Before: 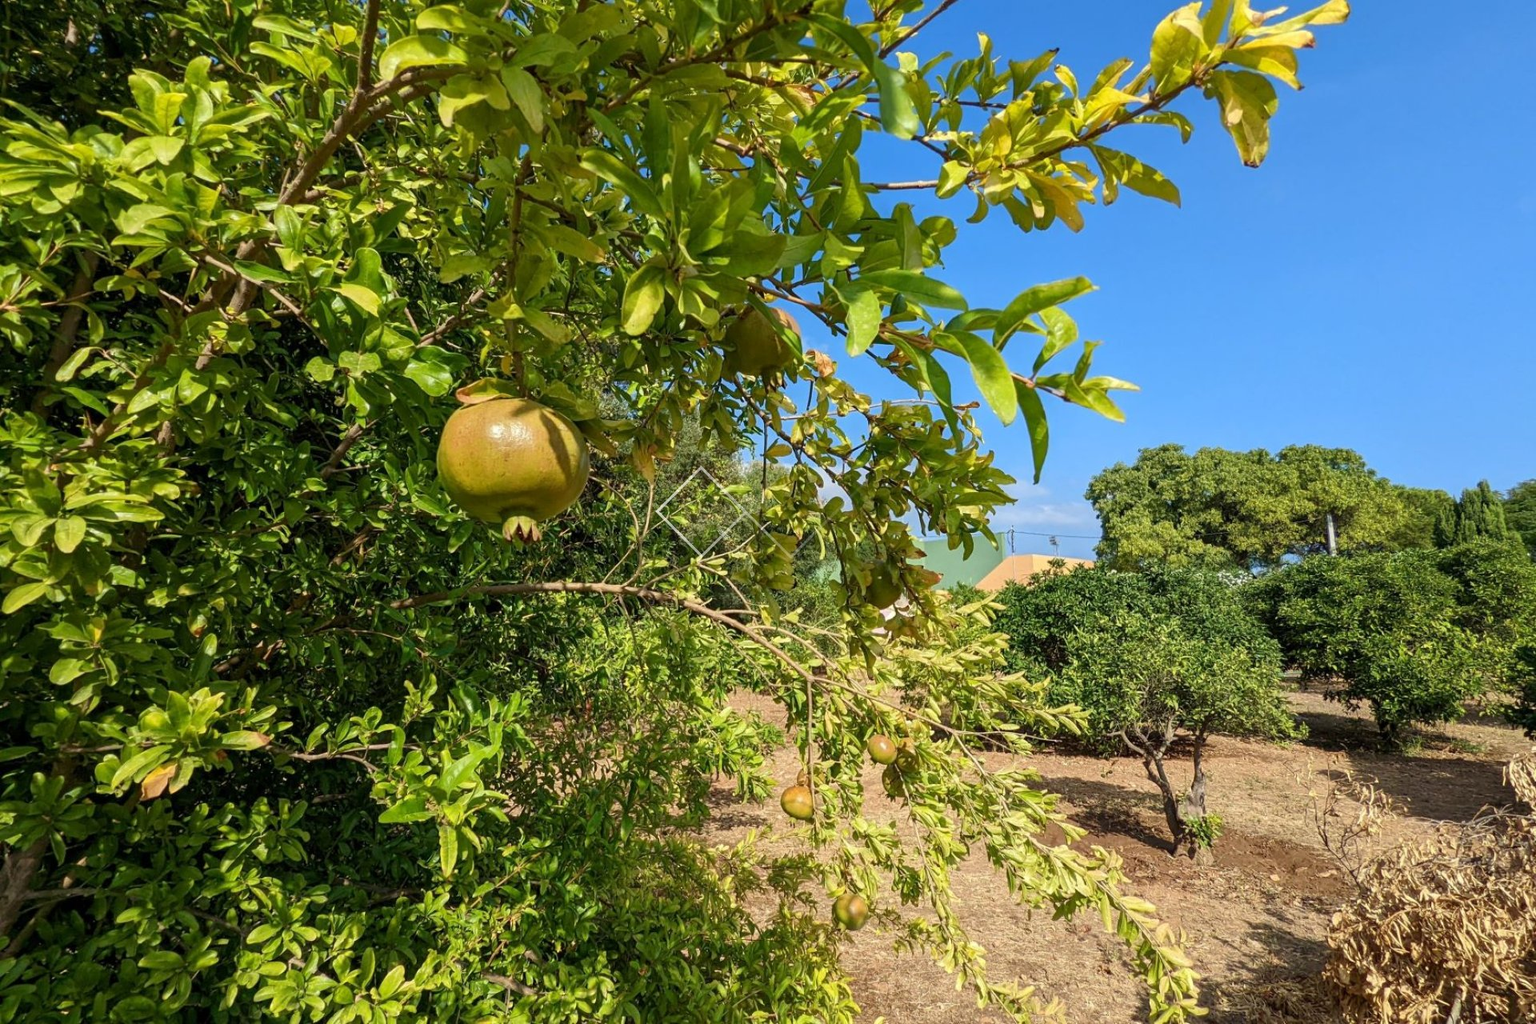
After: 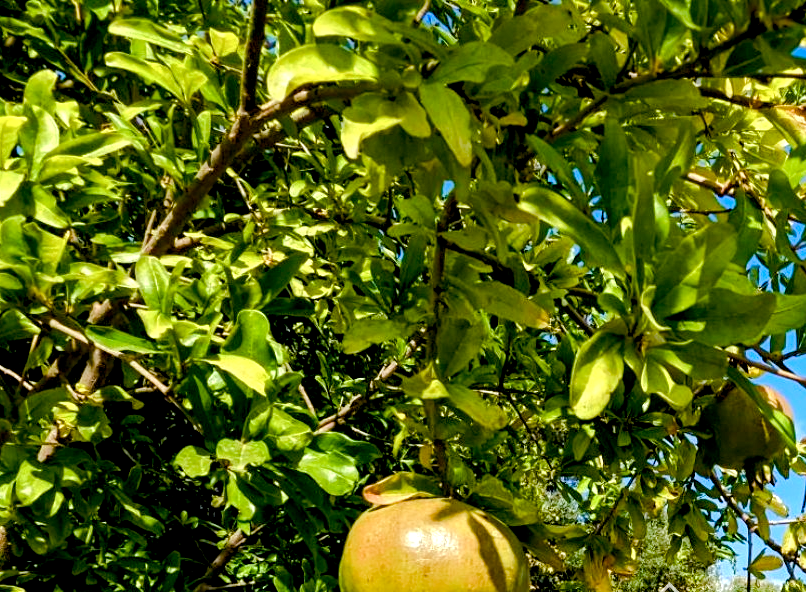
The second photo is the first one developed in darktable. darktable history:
crop and rotate: left 10.817%, top 0.062%, right 47.194%, bottom 53.626%
color balance rgb: shadows lift › luminance -9.41%, highlights gain › luminance 17.6%, global offset › luminance -1.45%, perceptual saturation grading › highlights -17.77%, perceptual saturation grading › mid-tones 33.1%, perceptual saturation grading › shadows 50.52%, global vibrance 24.22%
base curve: curves: ch0 [(0, 0) (0.262, 0.32) (0.722, 0.705) (1, 1)]
tone equalizer: -8 EV -0.417 EV, -7 EV -0.389 EV, -6 EV -0.333 EV, -5 EV -0.222 EV, -3 EV 0.222 EV, -2 EV 0.333 EV, -1 EV 0.389 EV, +0 EV 0.417 EV, edges refinement/feathering 500, mask exposure compensation -1.25 EV, preserve details no
white balance: red 0.976, blue 1.04
exposure: black level correction 0.001, compensate highlight preservation false
